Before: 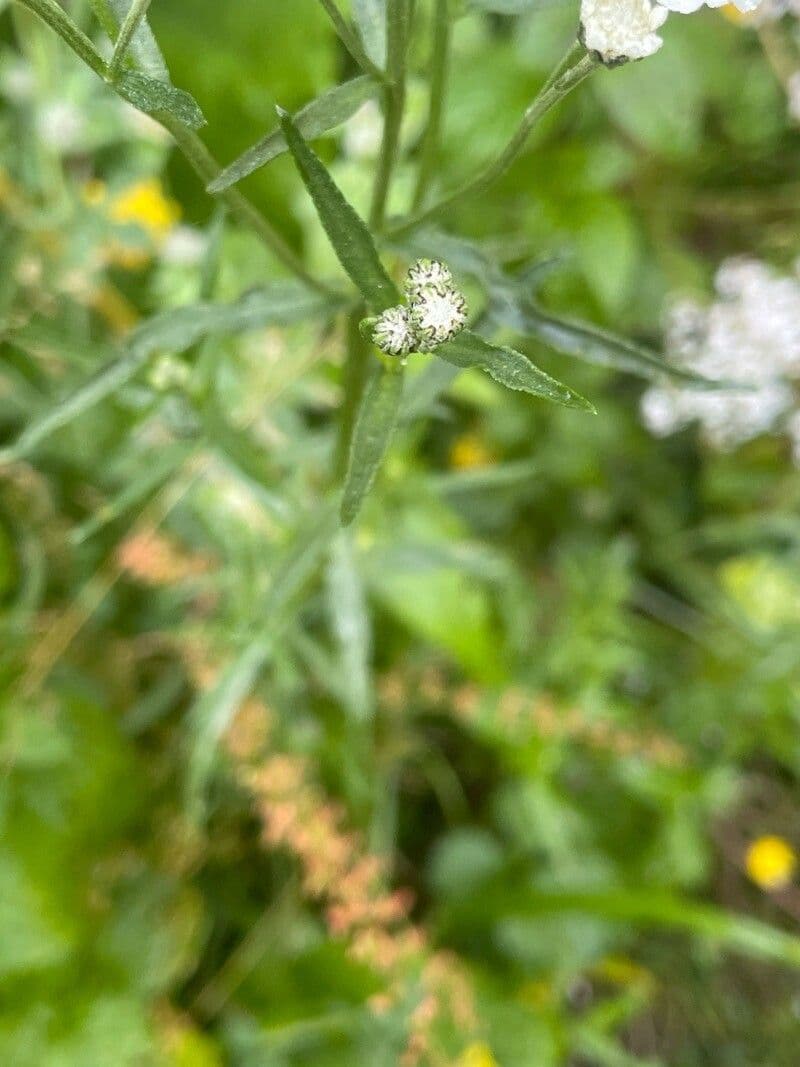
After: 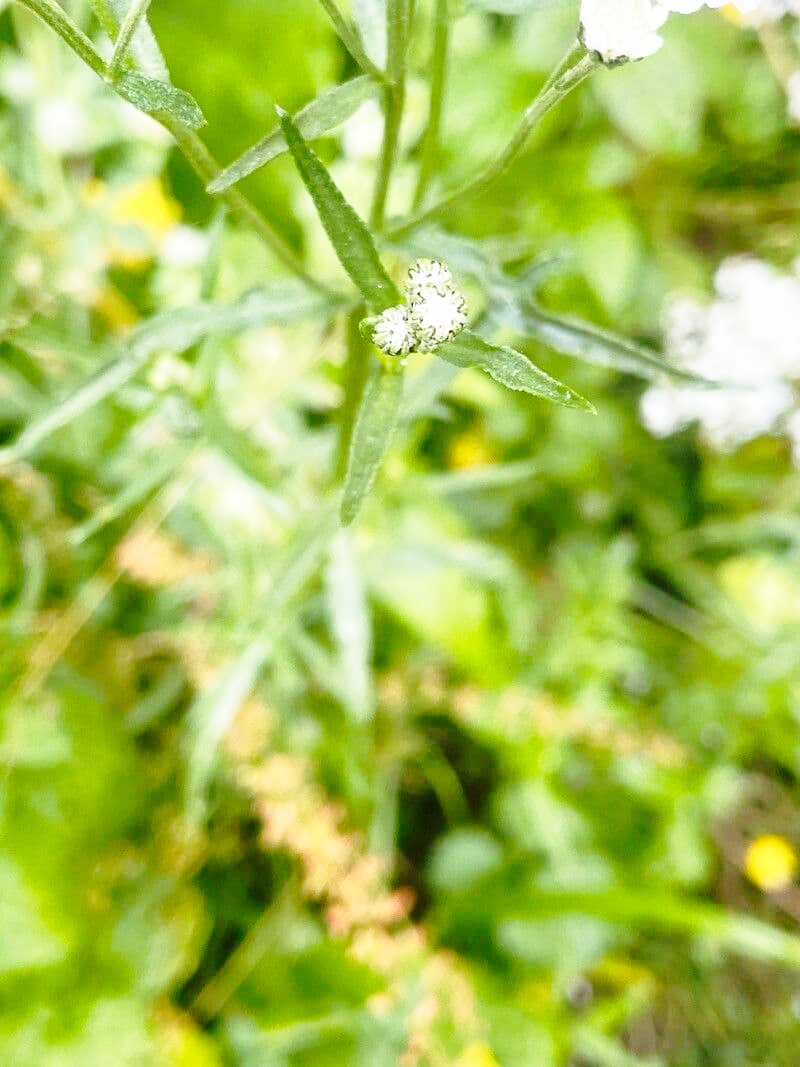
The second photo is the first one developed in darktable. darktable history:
base curve: curves: ch0 [(0, 0) (0.028, 0.03) (0.105, 0.232) (0.387, 0.748) (0.754, 0.968) (1, 1)], preserve colors none
tone equalizer: mask exposure compensation -0.499 EV
